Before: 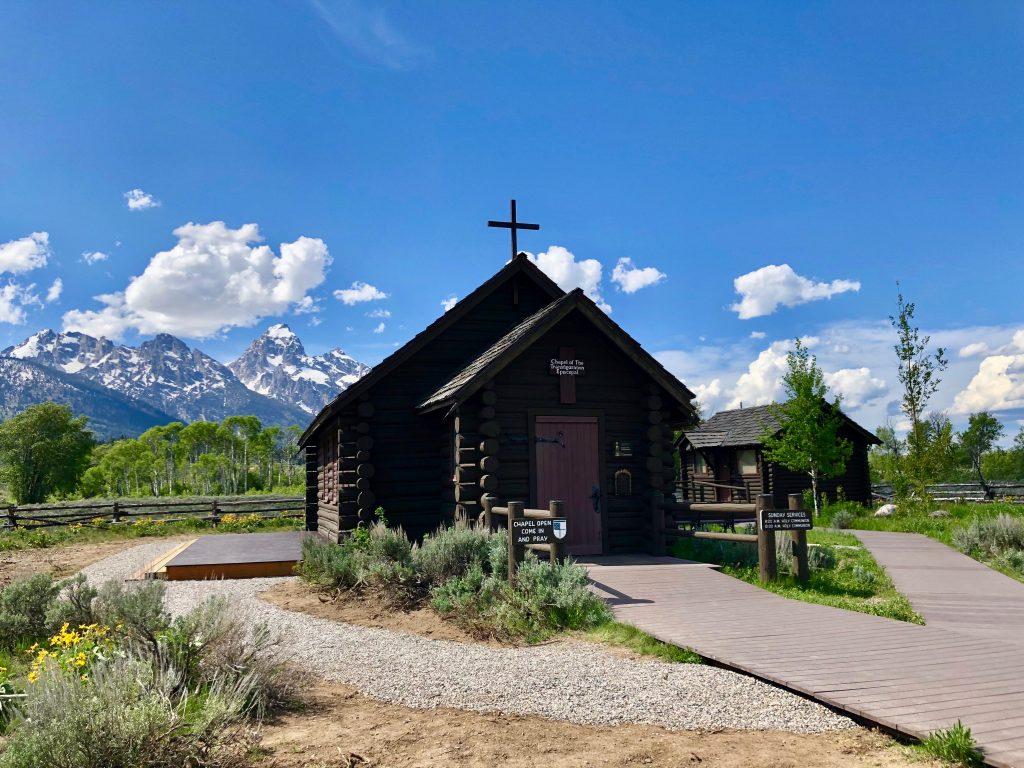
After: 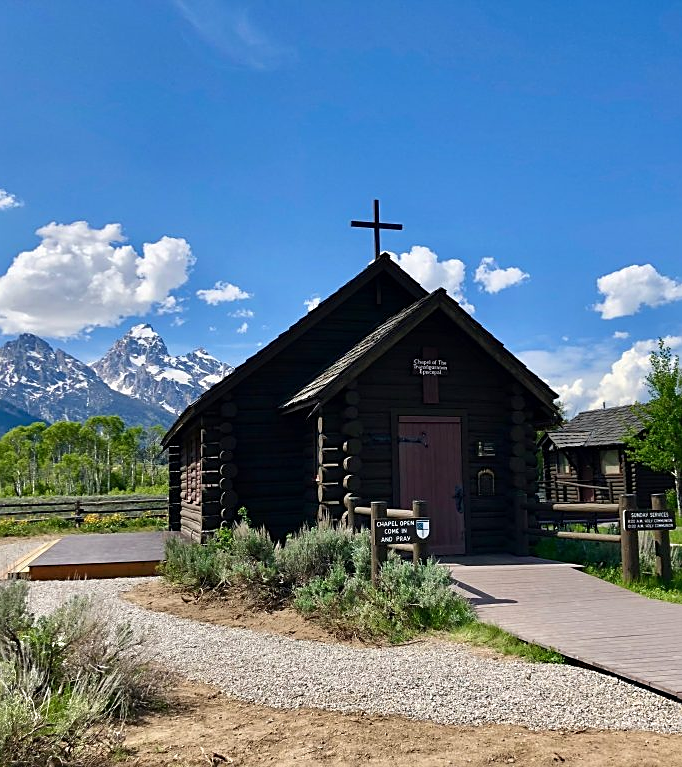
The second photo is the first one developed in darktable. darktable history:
crop and rotate: left 13.409%, right 19.924%
sharpen: on, module defaults
